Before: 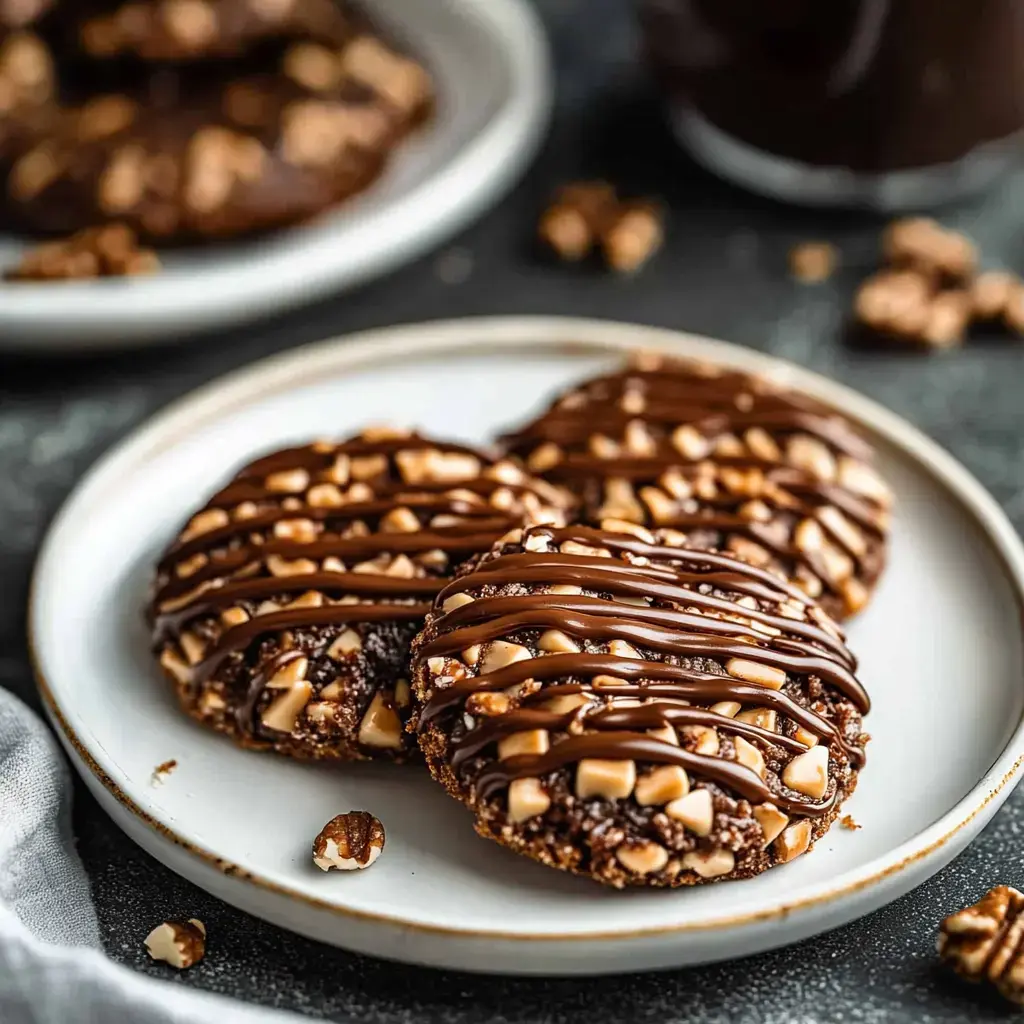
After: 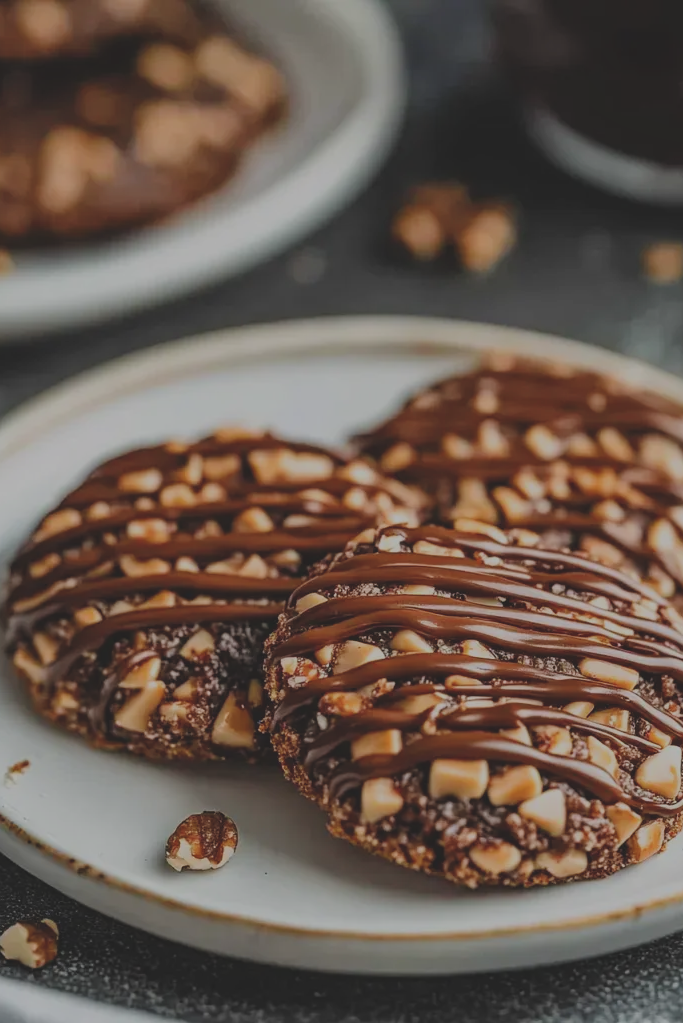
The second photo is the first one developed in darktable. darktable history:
filmic rgb: middle gray luminance 4.38%, black relative exposure -12.99 EV, white relative exposure 5.01 EV, threshold 5.95 EV, target black luminance 0%, hardness 5.17, latitude 59.6%, contrast 0.77, highlights saturation mix 4.85%, shadows ↔ highlights balance 26.09%, enable highlight reconstruction true
shadows and highlights: radius 120.59, shadows 21.76, white point adjustment -9.59, highlights -15.57, soften with gaussian
exposure: black level correction -0.015, compensate highlight preservation false
crop and rotate: left 14.356%, right 18.941%
